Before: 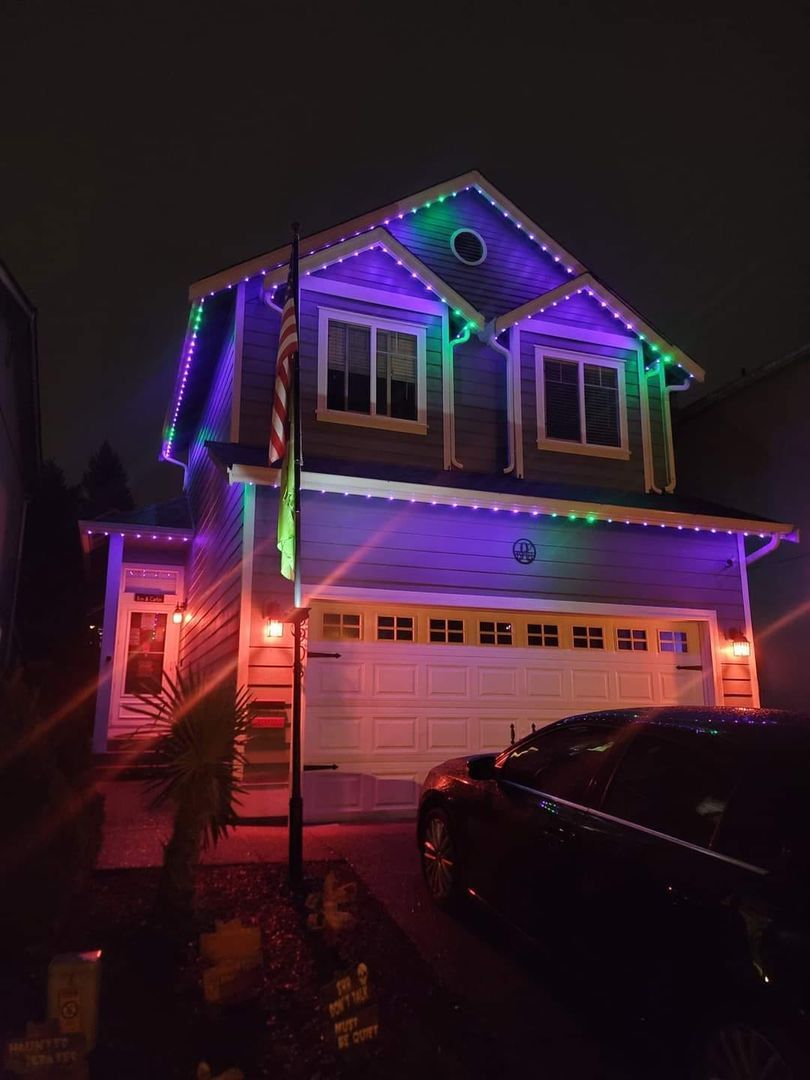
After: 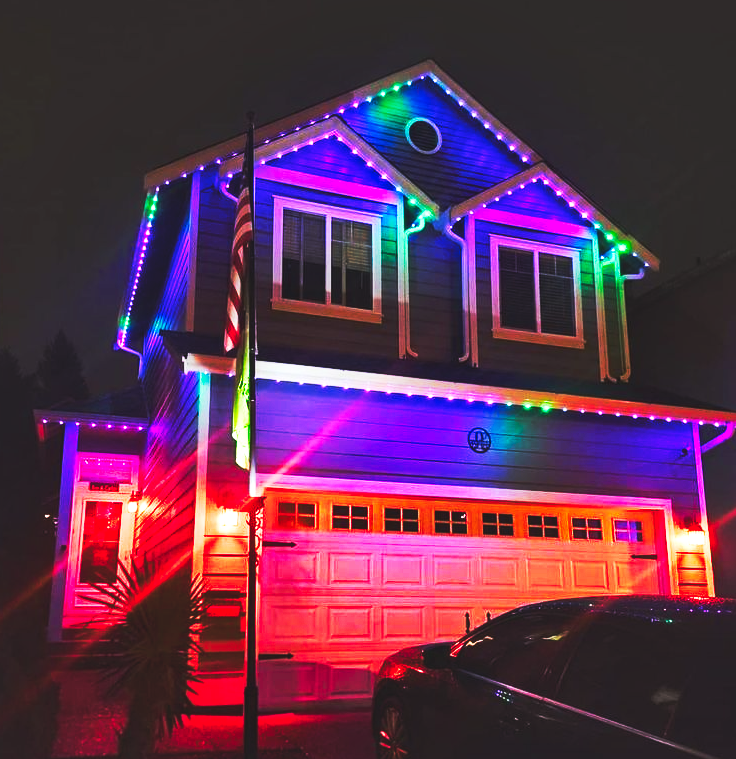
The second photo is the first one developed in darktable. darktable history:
crop: left 5.596%, top 10.314%, right 3.534%, bottom 19.395%
local contrast: mode bilateral grid, contrast 20, coarseness 50, detail 144%, midtone range 0.2
base curve: curves: ch0 [(0, 0.015) (0.085, 0.116) (0.134, 0.298) (0.19, 0.545) (0.296, 0.764) (0.599, 0.982) (1, 1)], preserve colors none
color balance rgb: perceptual saturation grading › global saturation 20%, perceptual saturation grading › highlights -25%, perceptual saturation grading › shadows 50%
